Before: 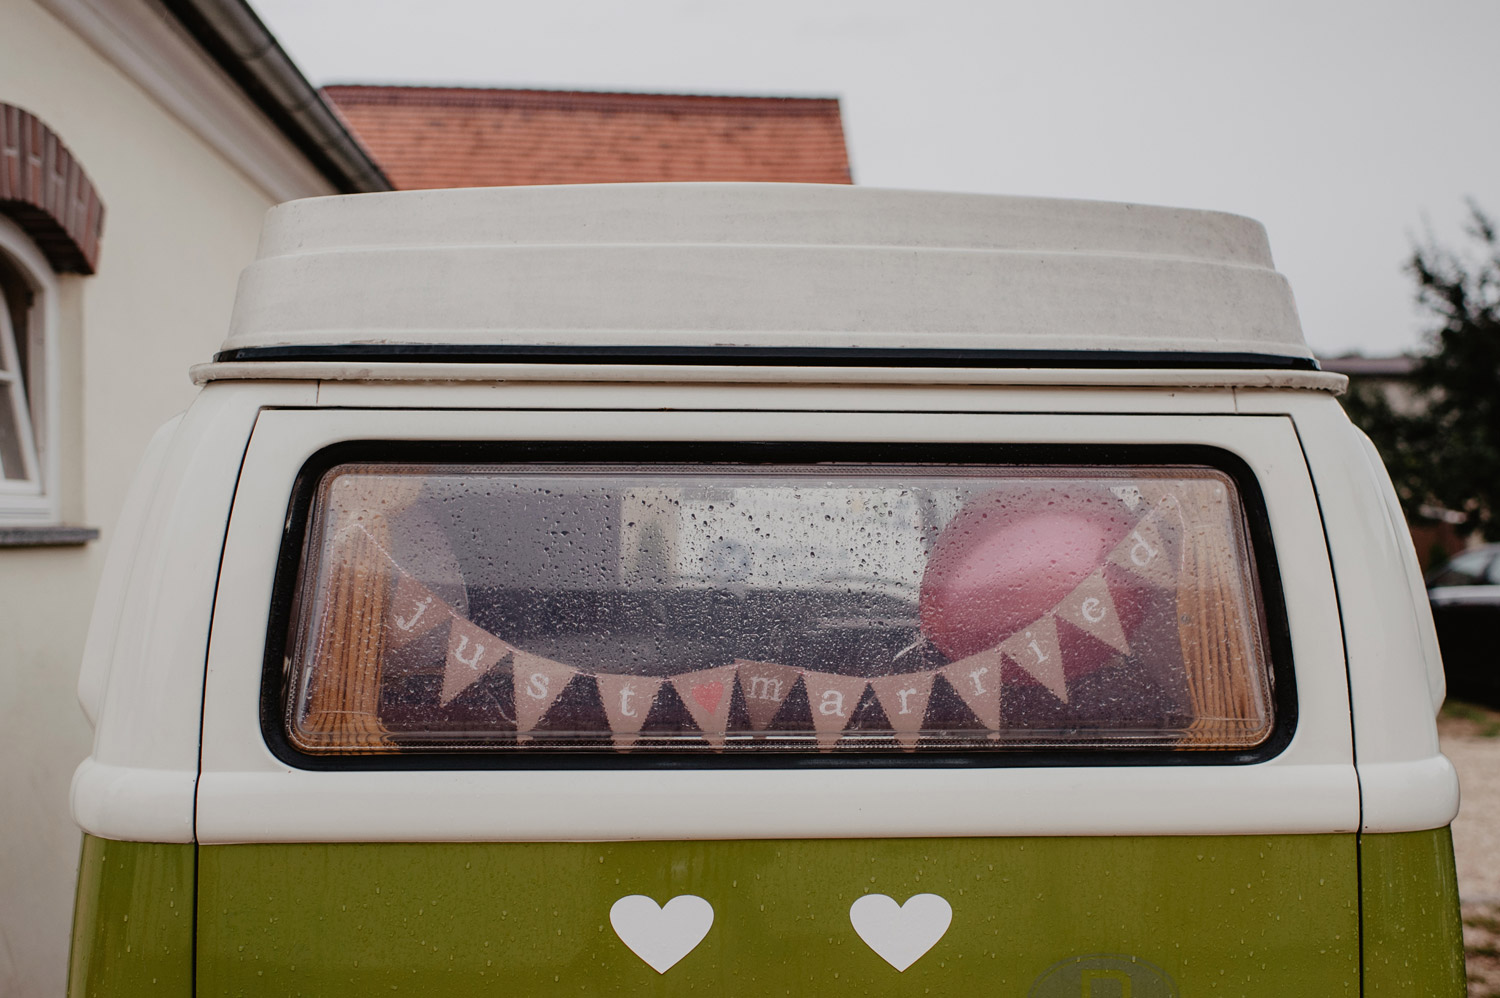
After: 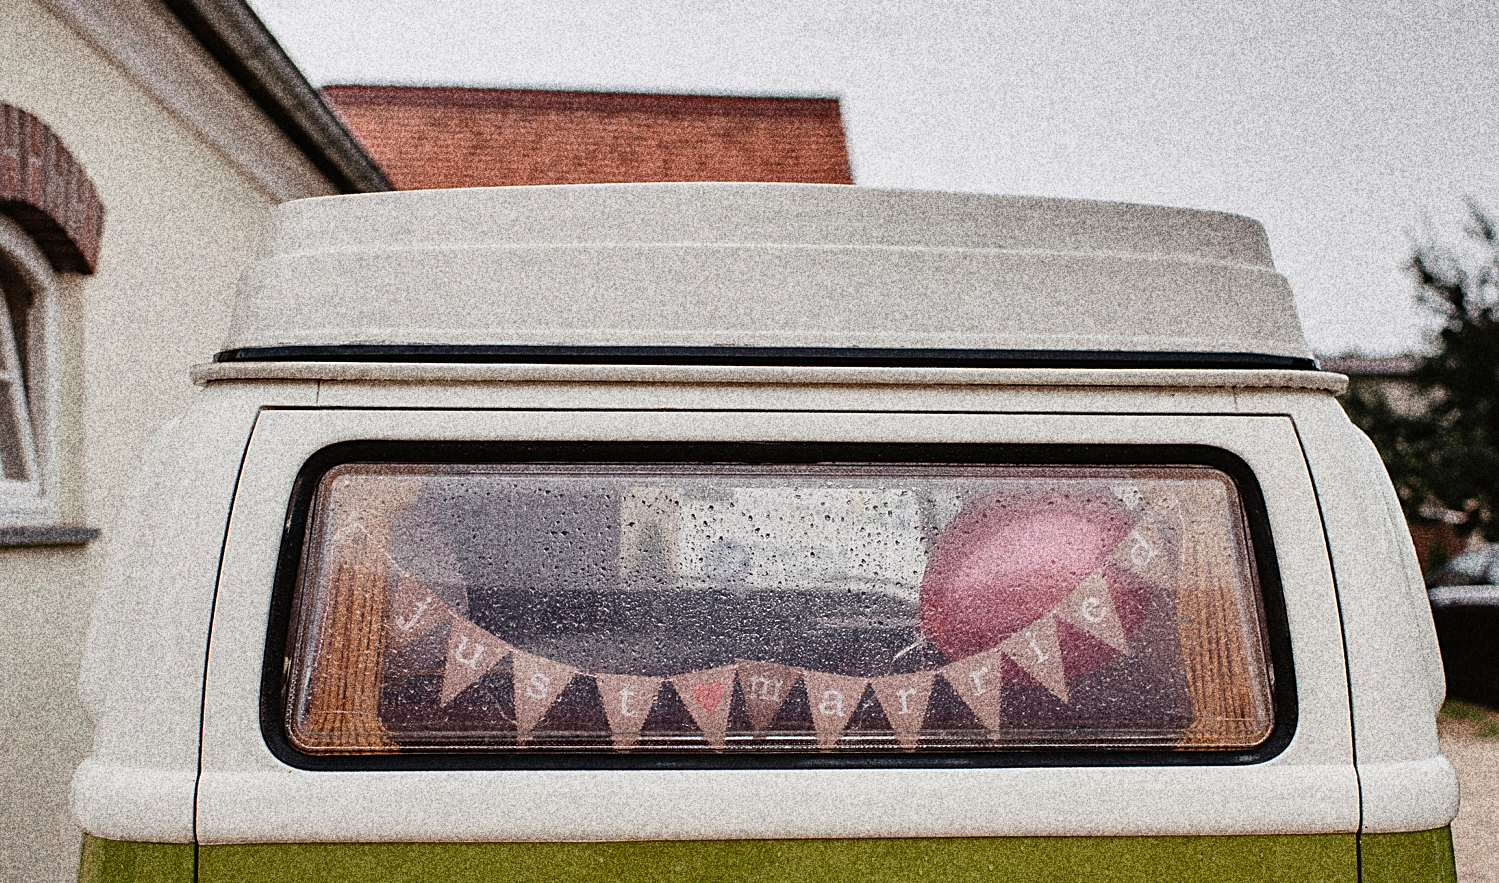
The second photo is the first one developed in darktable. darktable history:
shadows and highlights: shadows 25, highlights -48, soften with gaussian
local contrast: mode bilateral grid, contrast 20, coarseness 50, detail 120%, midtone range 0.2
grain: coarseness 30.02 ISO, strength 100%
exposure: exposure 0.376 EV, compensate highlight preservation false
crop and rotate: top 0%, bottom 11.49%
sharpen: on, module defaults
